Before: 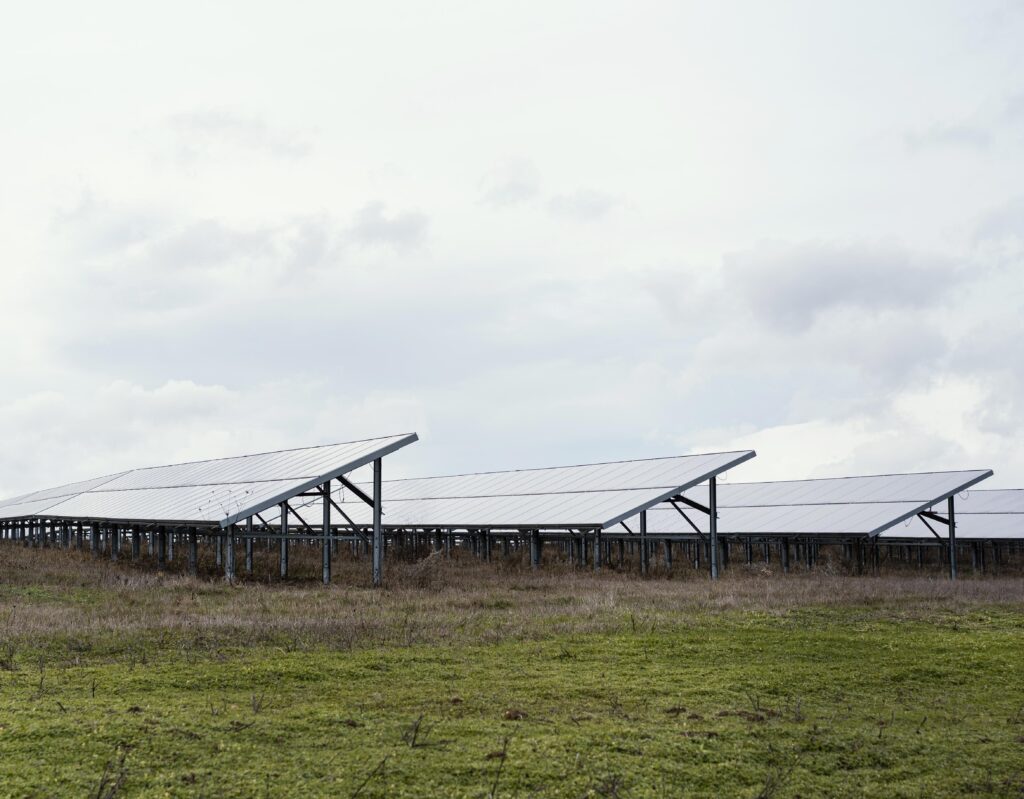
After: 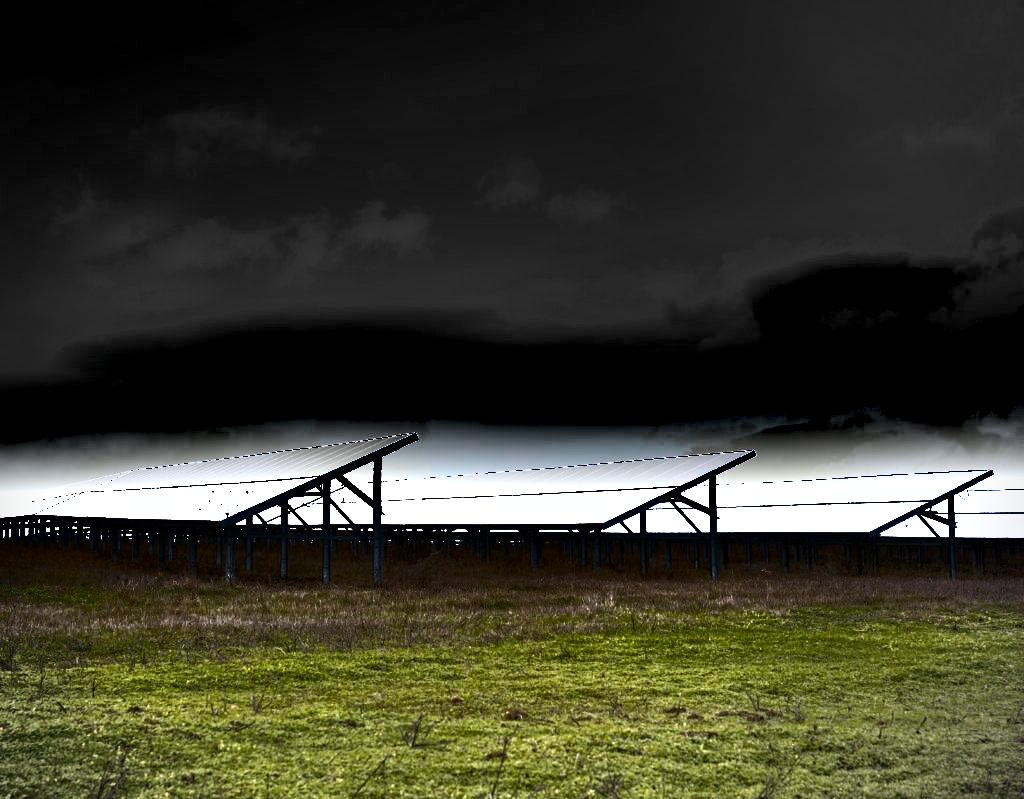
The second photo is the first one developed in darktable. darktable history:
tone equalizer: -8 EV -0.429 EV, -7 EV -0.385 EV, -6 EV -0.319 EV, -5 EV -0.243 EV, -3 EV 0.192 EV, -2 EV 0.334 EV, -1 EV 0.379 EV, +0 EV 0.429 EV, edges refinement/feathering 500, mask exposure compensation -1.57 EV, preserve details no
shadows and highlights: radius 124.46, shadows 98.2, white point adjustment -3, highlights -99.84, soften with gaussian
exposure: black level correction 0, exposure 1.104 EV, compensate highlight preservation false
vignetting: fall-off start 91.66%, brightness -0.619, saturation -0.678
haze removal: strength 0.291, distance 0.247, compatibility mode true, adaptive false
